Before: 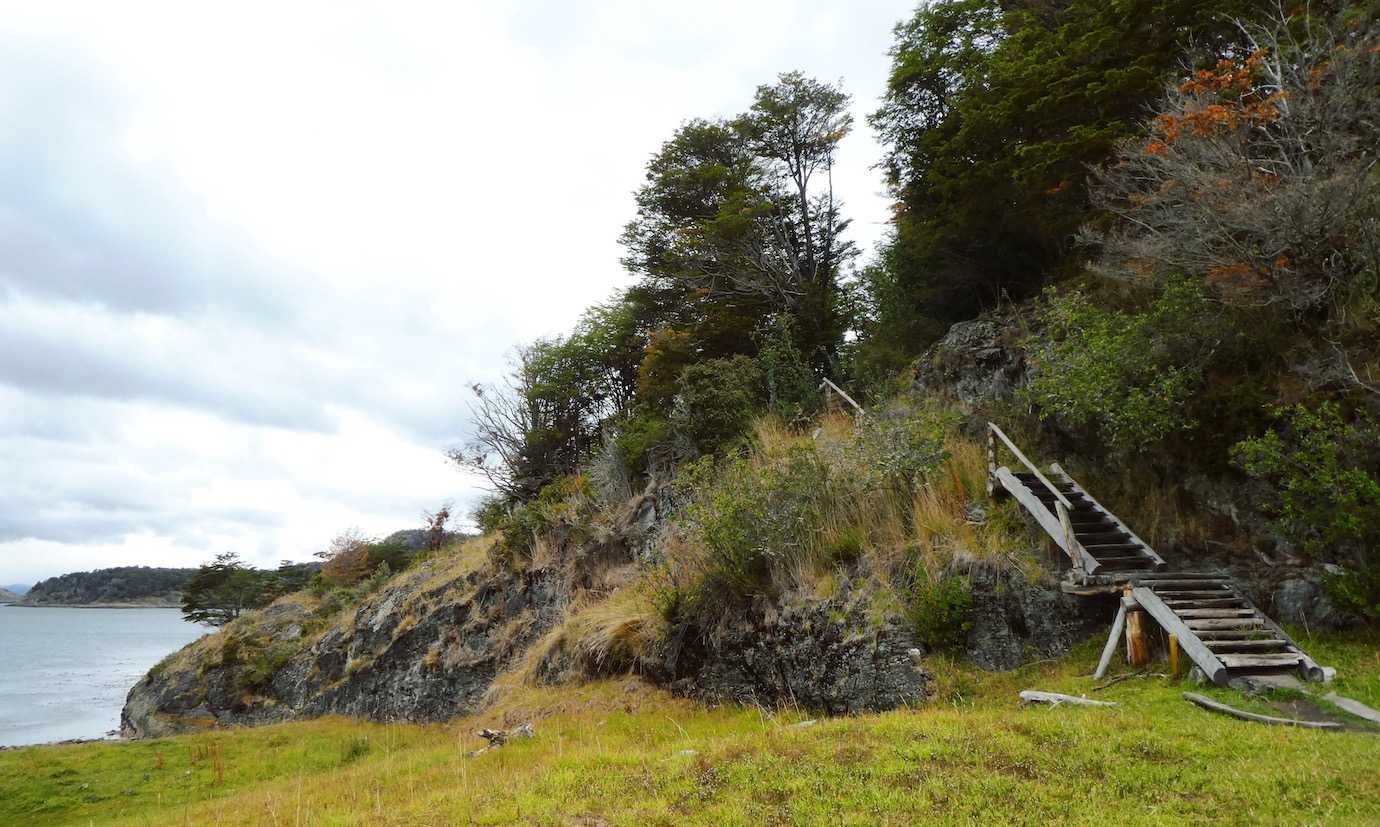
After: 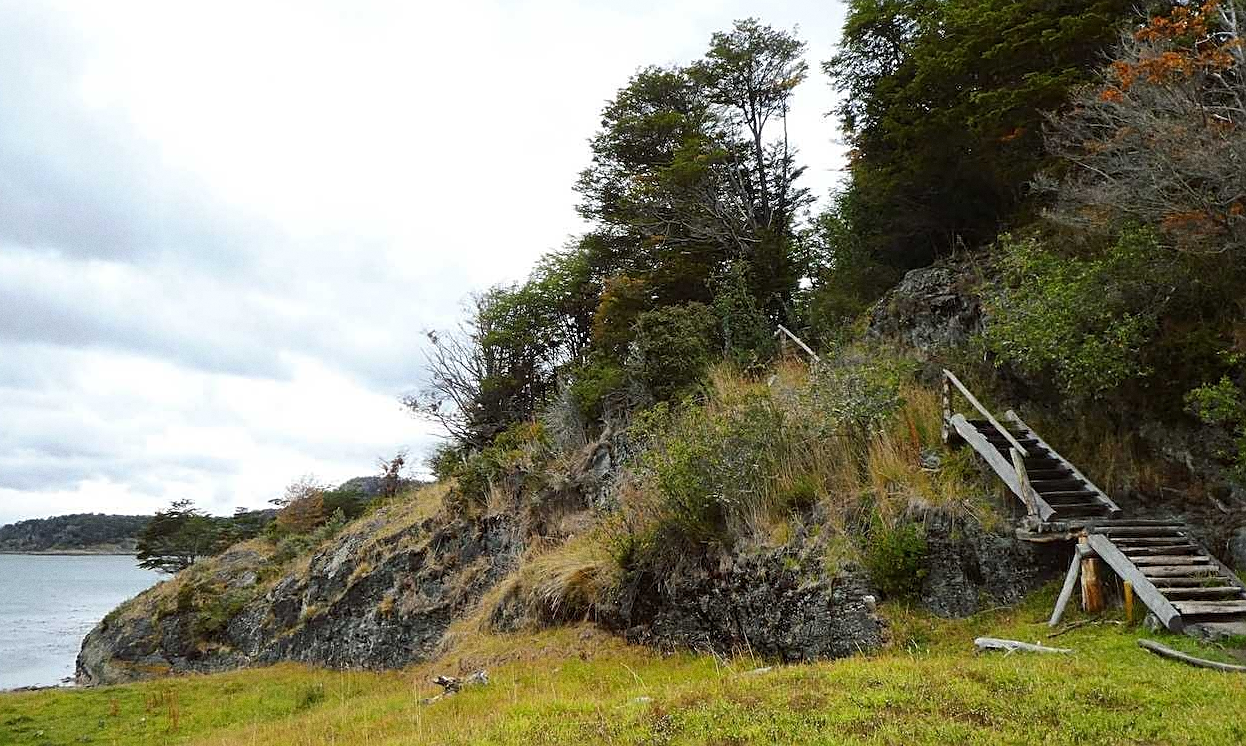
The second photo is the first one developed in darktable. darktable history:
sharpen: on, module defaults
crop: left 3.305%, top 6.436%, right 6.389%, bottom 3.258%
grain: on, module defaults
